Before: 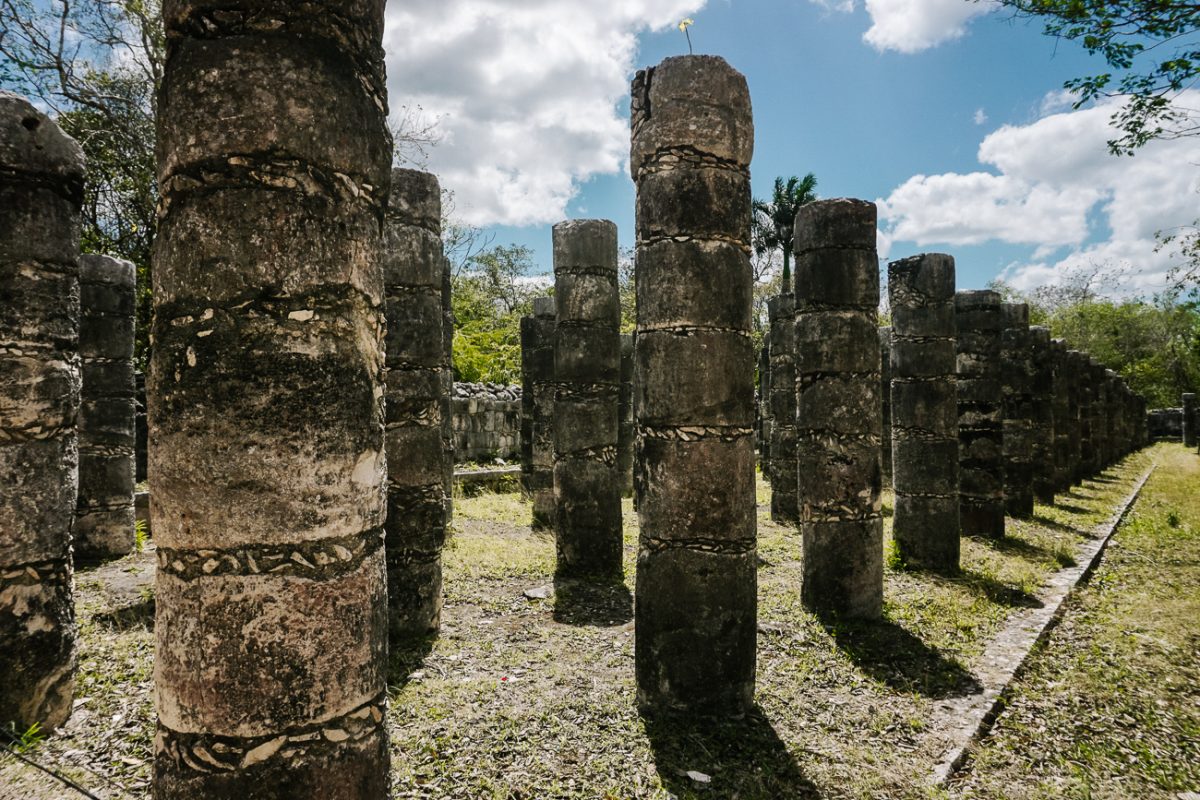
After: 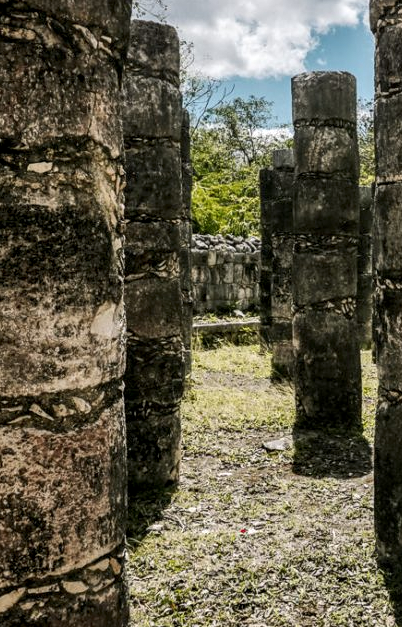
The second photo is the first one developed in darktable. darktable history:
local contrast: highlights 40%, shadows 60%, detail 136%, midtone range 0.514
crop and rotate: left 21.77%, top 18.528%, right 44.676%, bottom 2.997%
levels: mode automatic, gray 50.8%
